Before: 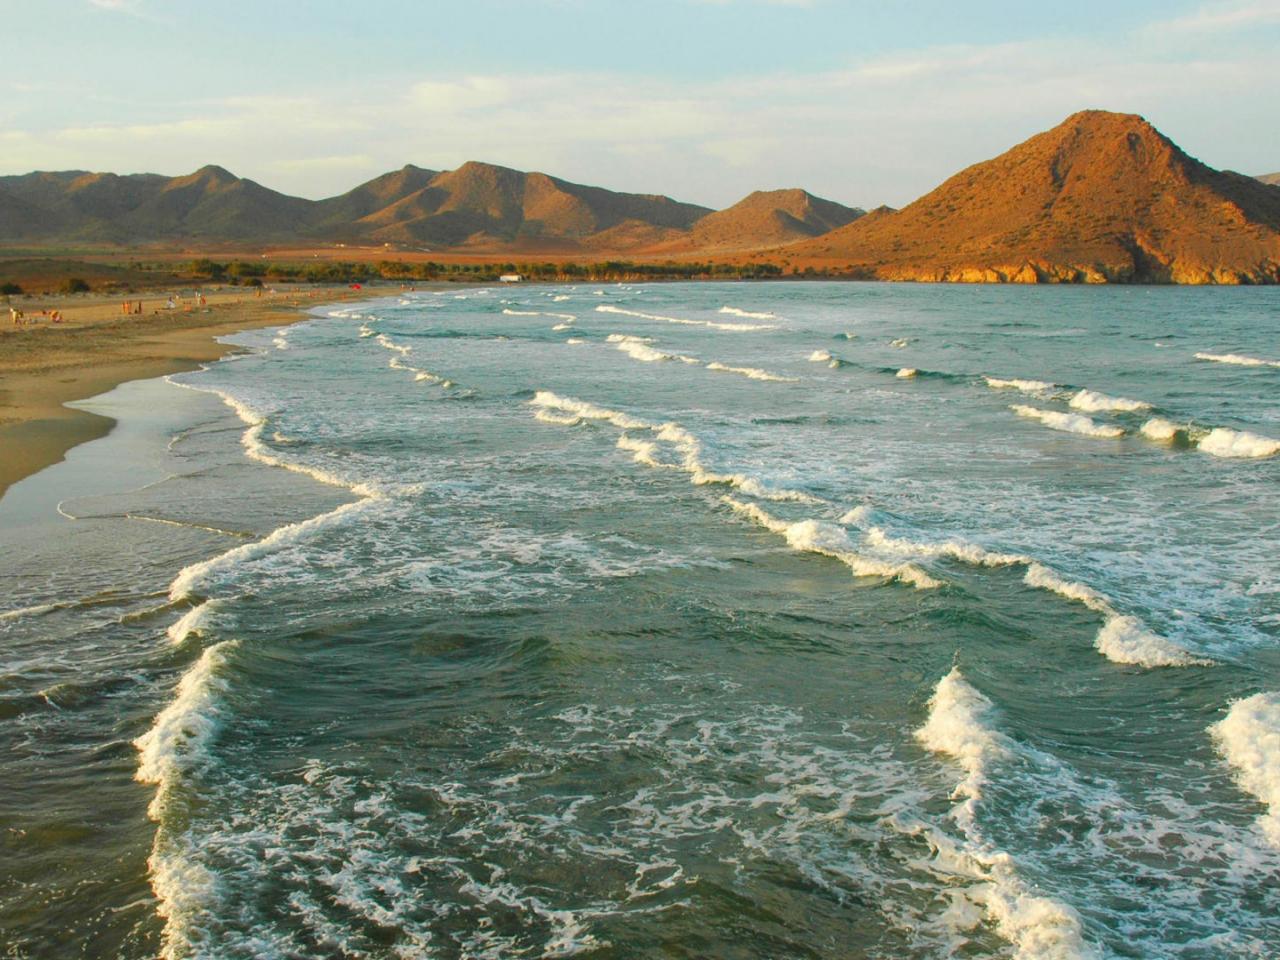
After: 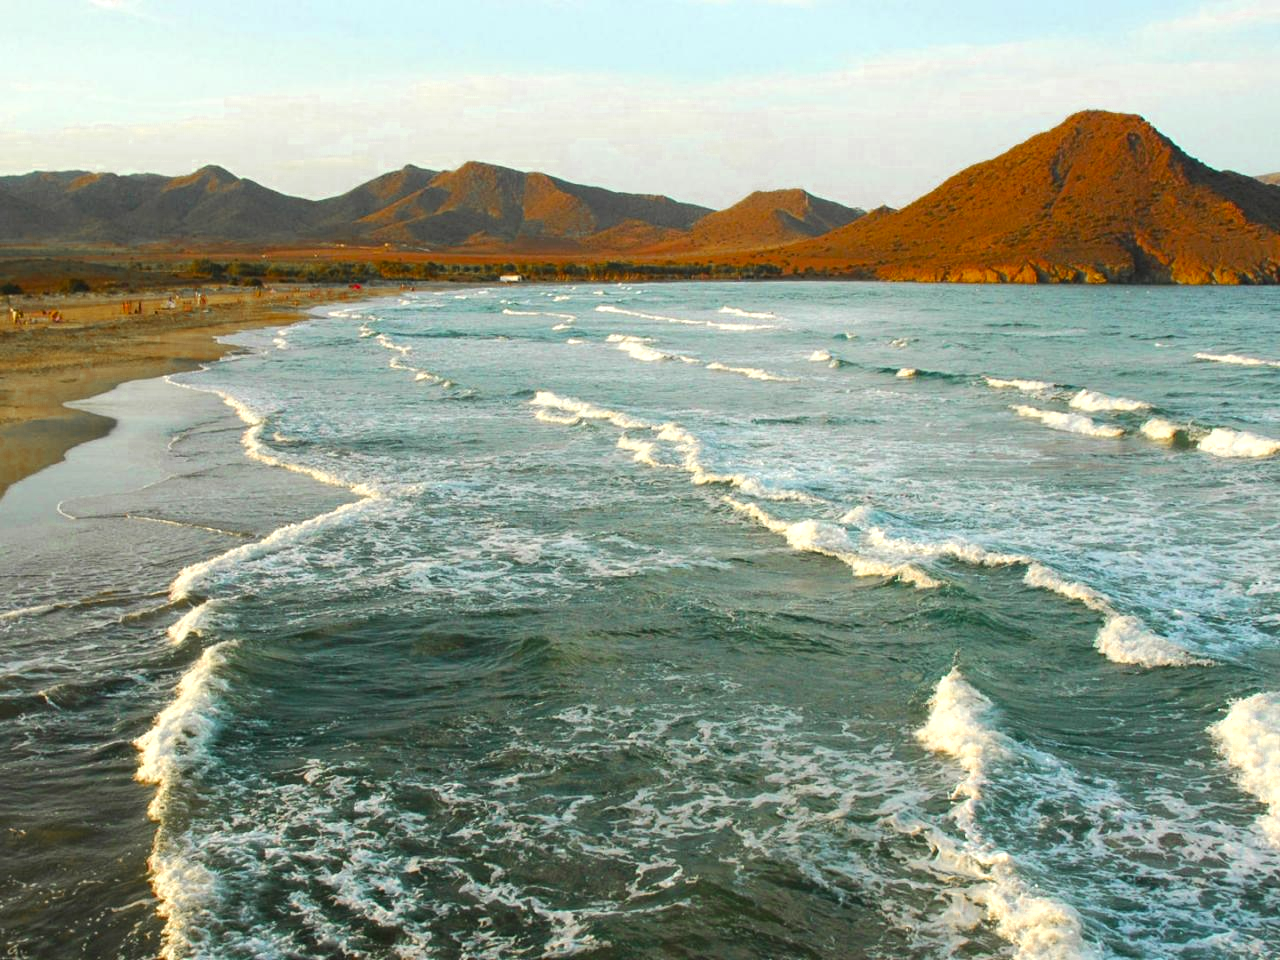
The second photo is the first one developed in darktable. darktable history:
contrast brightness saturation: saturation -0.058
tone equalizer: -8 EV -0.444 EV, -7 EV -0.377 EV, -6 EV -0.321 EV, -5 EV -0.207 EV, -3 EV 0.239 EV, -2 EV 0.343 EV, -1 EV 0.398 EV, +0 EV 0.434 EV, edges refinement/feathering 500, mask exposure compensation -1.57 EV, preserve details no
color zones: curves: ch0 [(0.11, 0.396) (0.195, 0.36) (0.25, 0.5) (0.303, 0.412) (0.357, 0.544) (0.75, 0.5) (0.967, 0.328)]; ch1 [(0, 0.468) (0.112, 0.512) (0.202, 0.6) (0.25, 0.5) (0.307, 0.352) (0.357, 0.544) (0.75, 0.5) (0.963, 0.524)]
